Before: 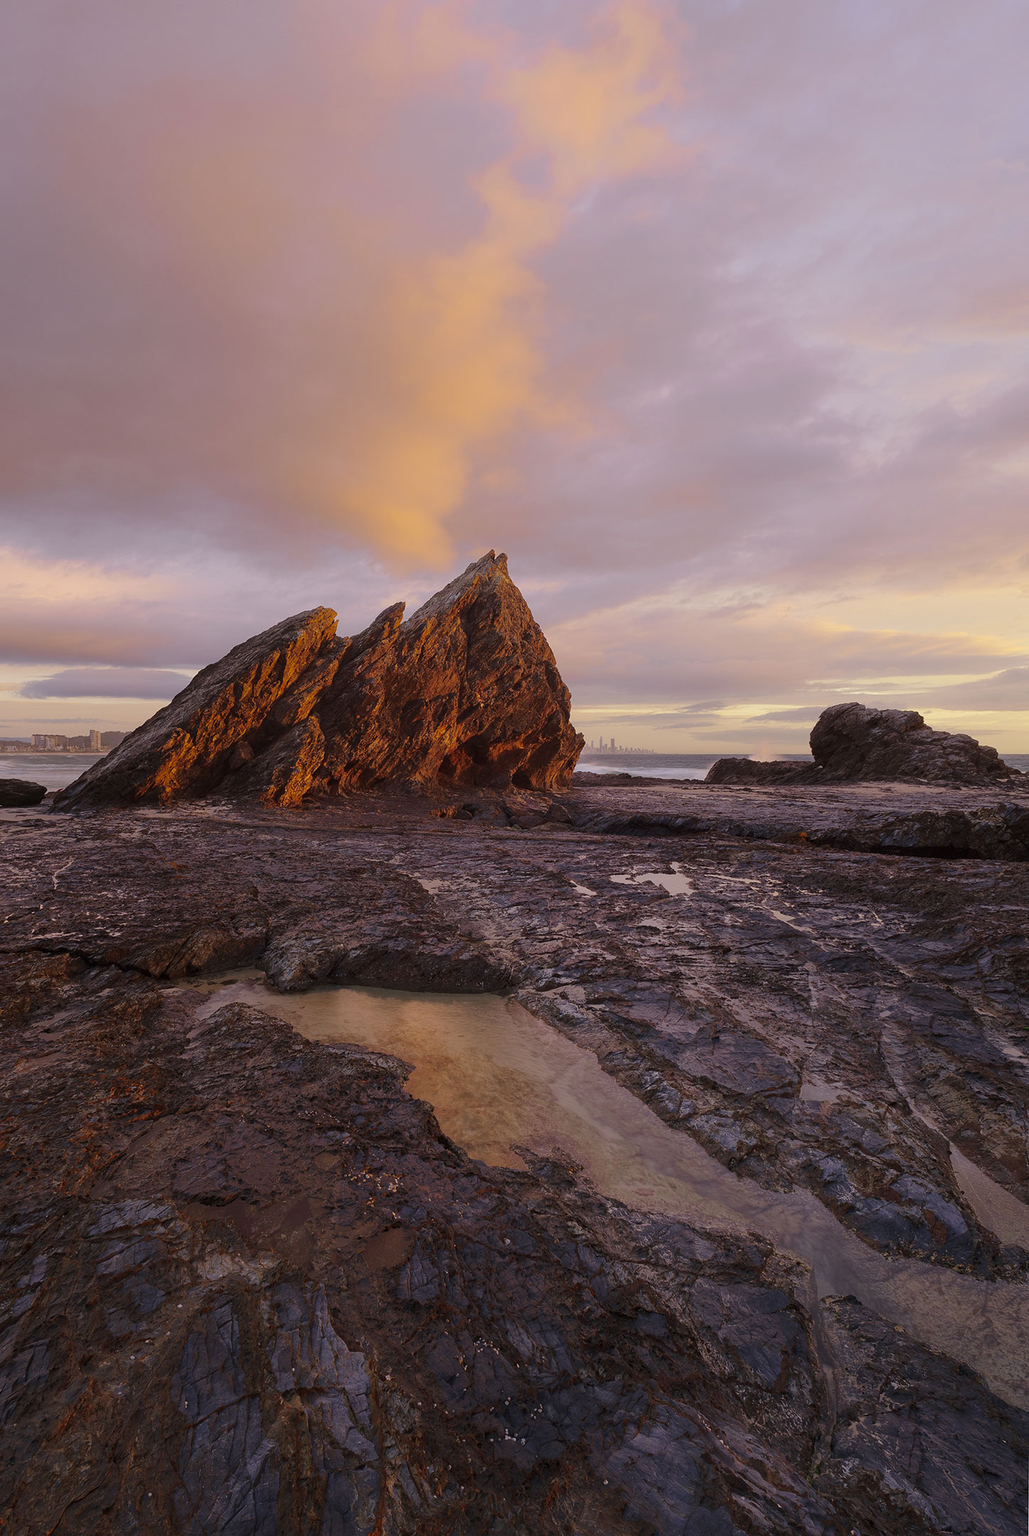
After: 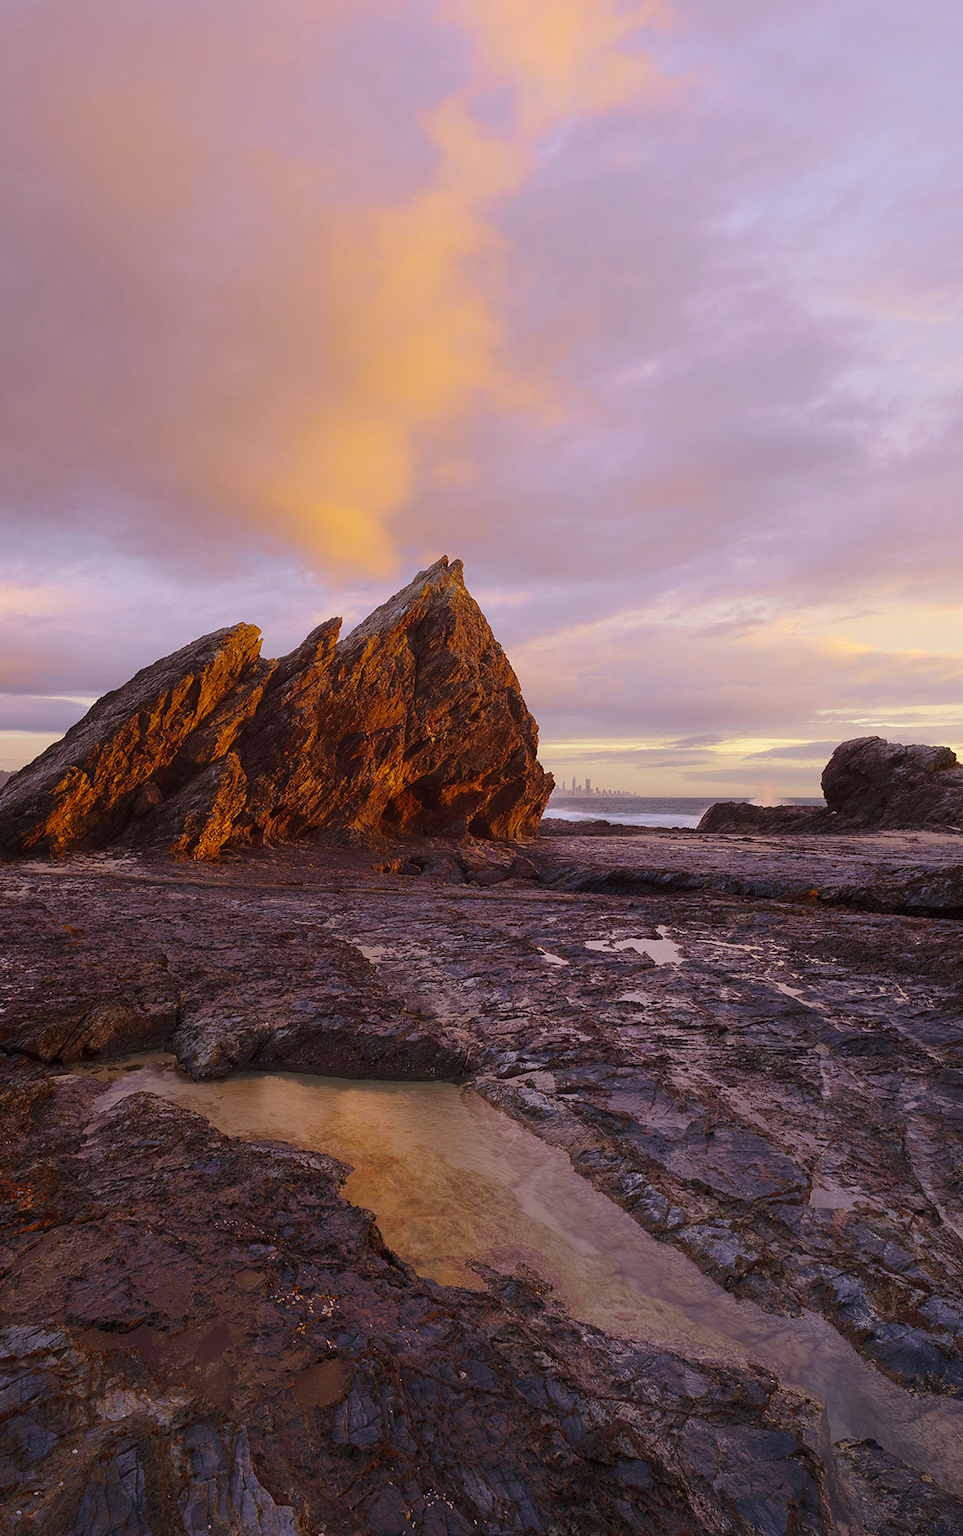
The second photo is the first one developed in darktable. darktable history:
crop: left 11.373%, top 5.316%, right 9.555%, bottom 10.255%
color balance rgb: highlights gain › luminance 16.644%, highlights gain › chroma 2.899%, highlights gain › hue 257.81°, linear chroma grading › global chroma 2.091%, linear chroma grading › mid-tones -0.889%, perceptual saturation grading › global saturation 16.203%, global vibrance 20%
